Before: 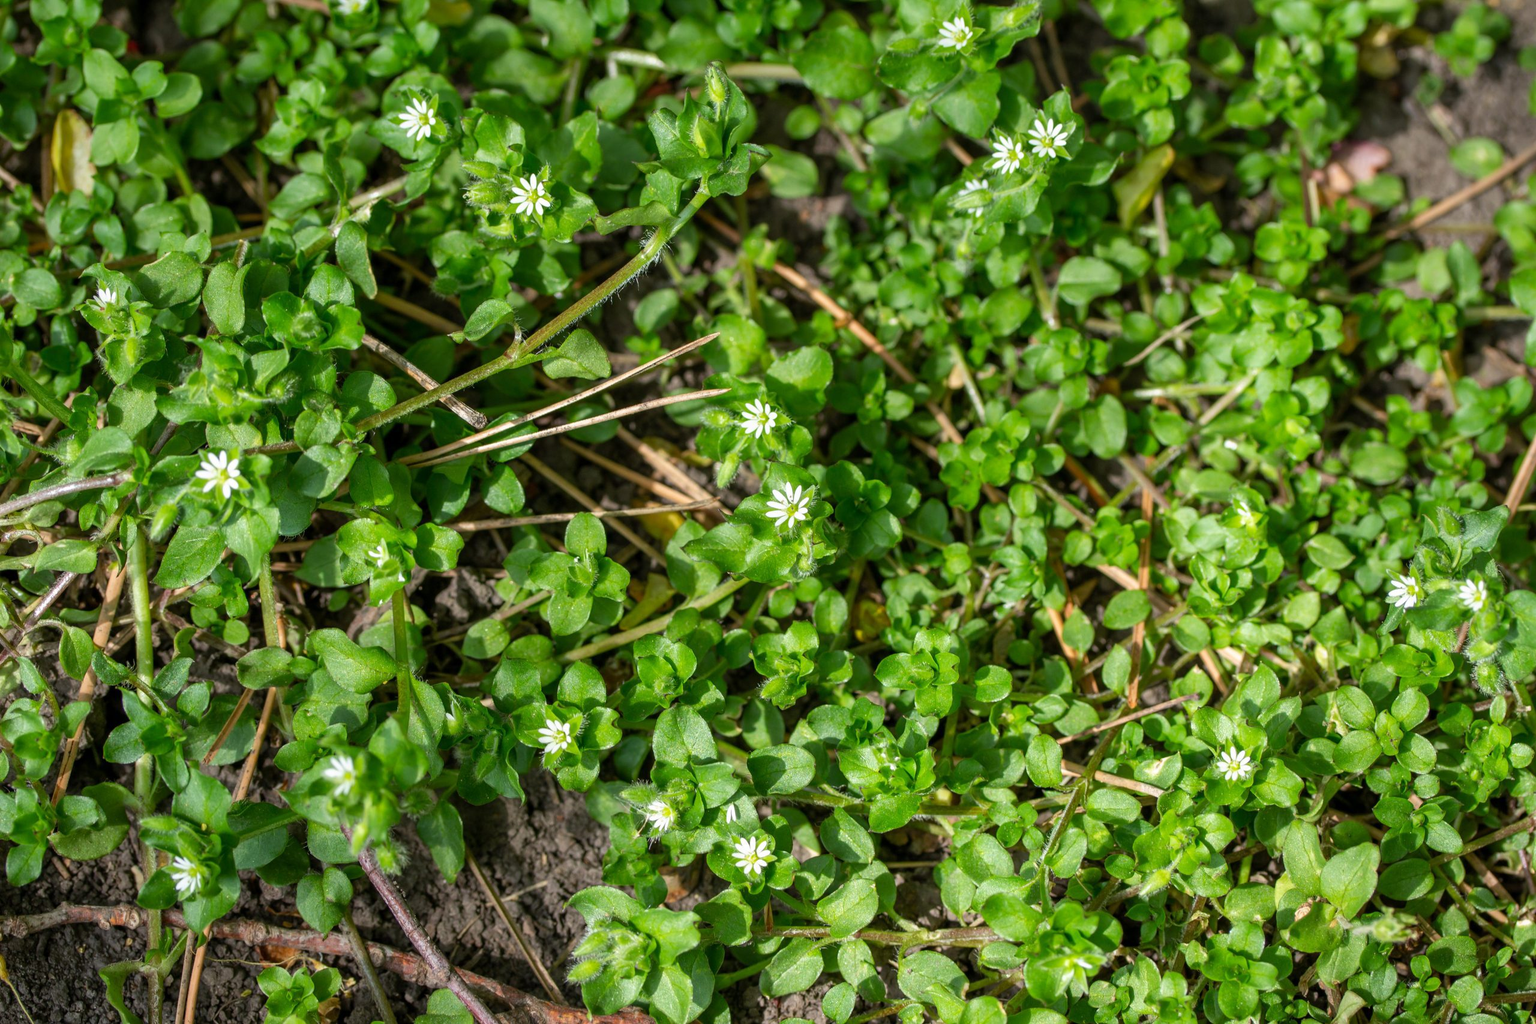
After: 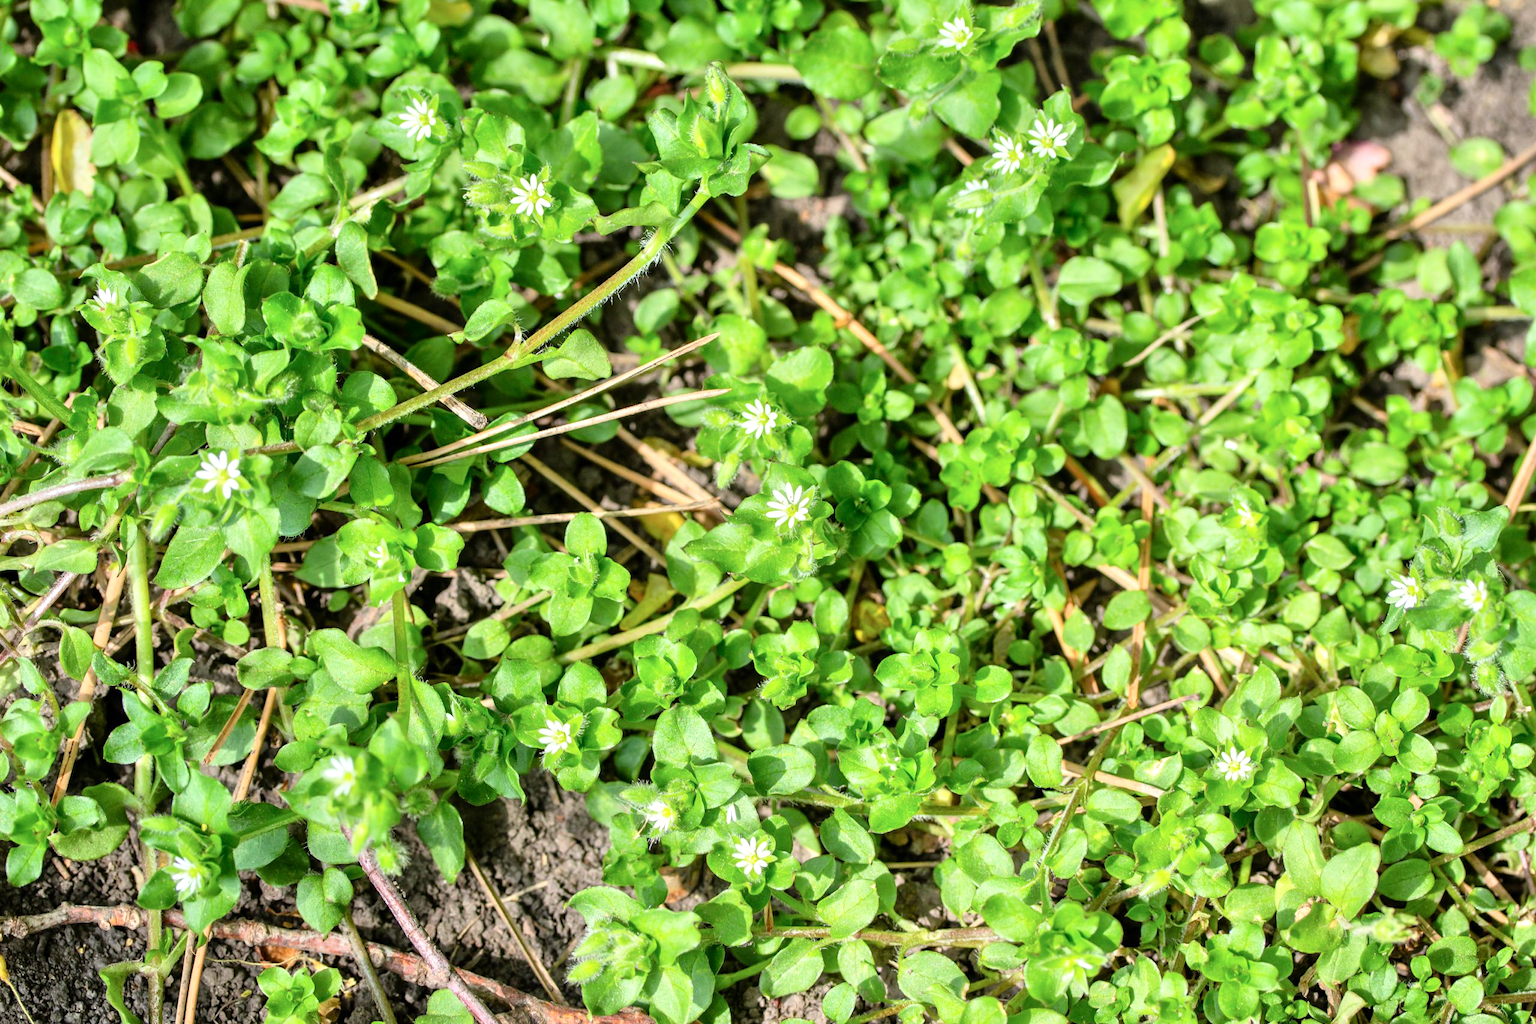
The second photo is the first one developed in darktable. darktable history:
tone equalizer: -7 EV 0.15 EV, -6 EV 0.6 EV, -5 EV 1.15 EV, -4 EV 1.33 EV, -3 EV 1.15 EV, -2 EV 0.6 EV, -1 EV 0.15 EV, mask exposure compensation -0.5 EV
contrast brightness saturation: contrast 0.24, brightness 0.09
